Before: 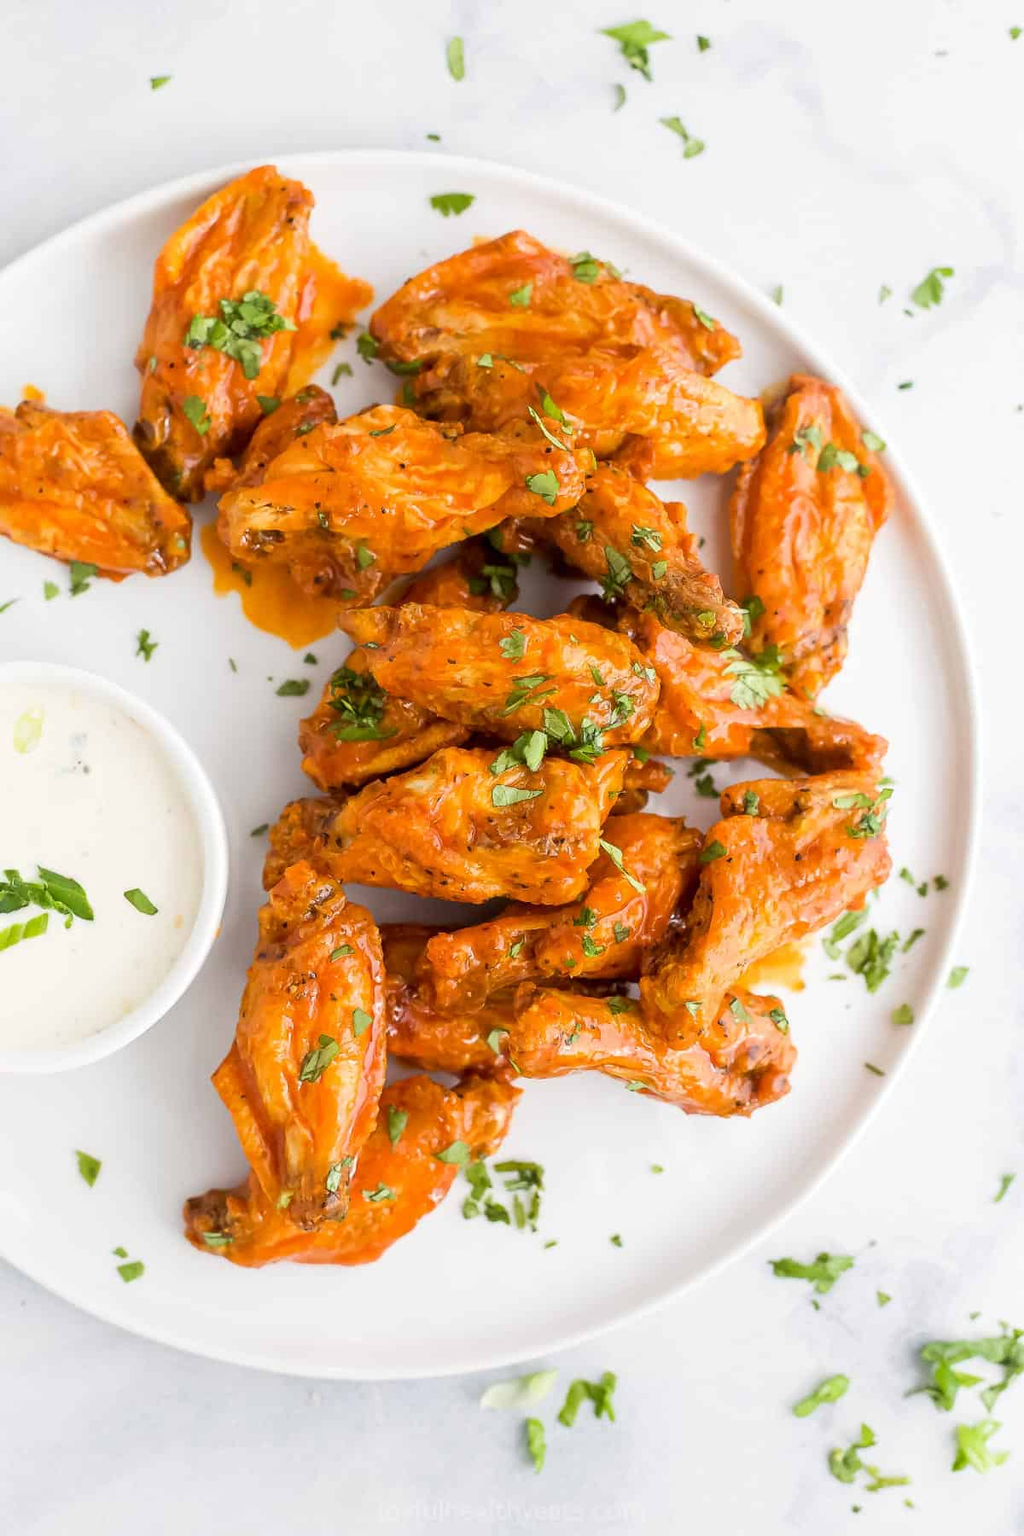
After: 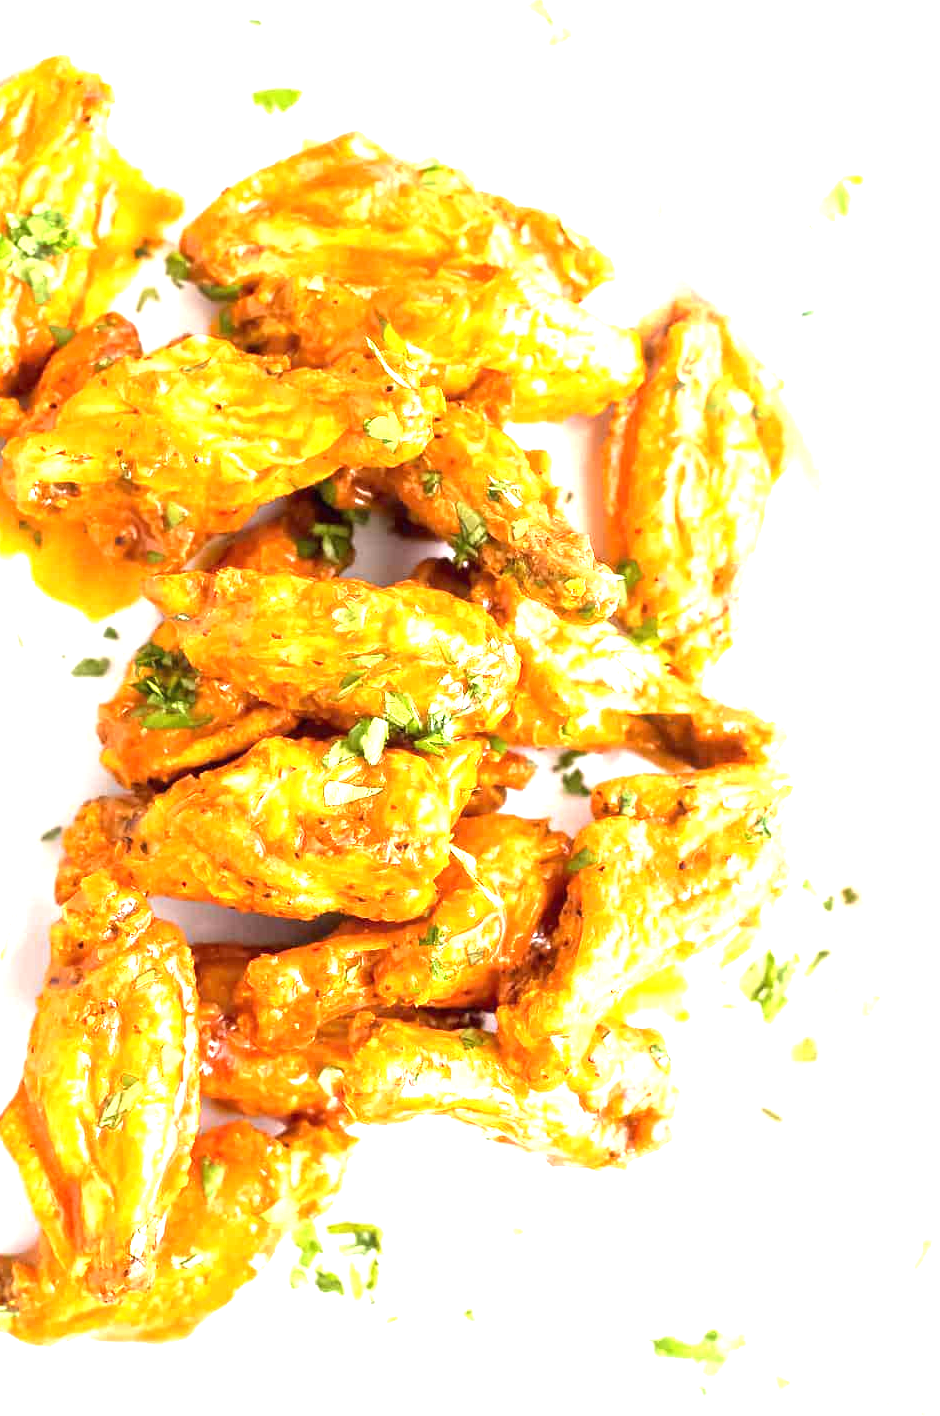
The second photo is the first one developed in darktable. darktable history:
crop and rotate: left 21.127%, top 7.724%, right 0.502%, bottom 13.576%
exposure: black level correction 0, exposure 1.751 EV, compensate highlight preservation false
